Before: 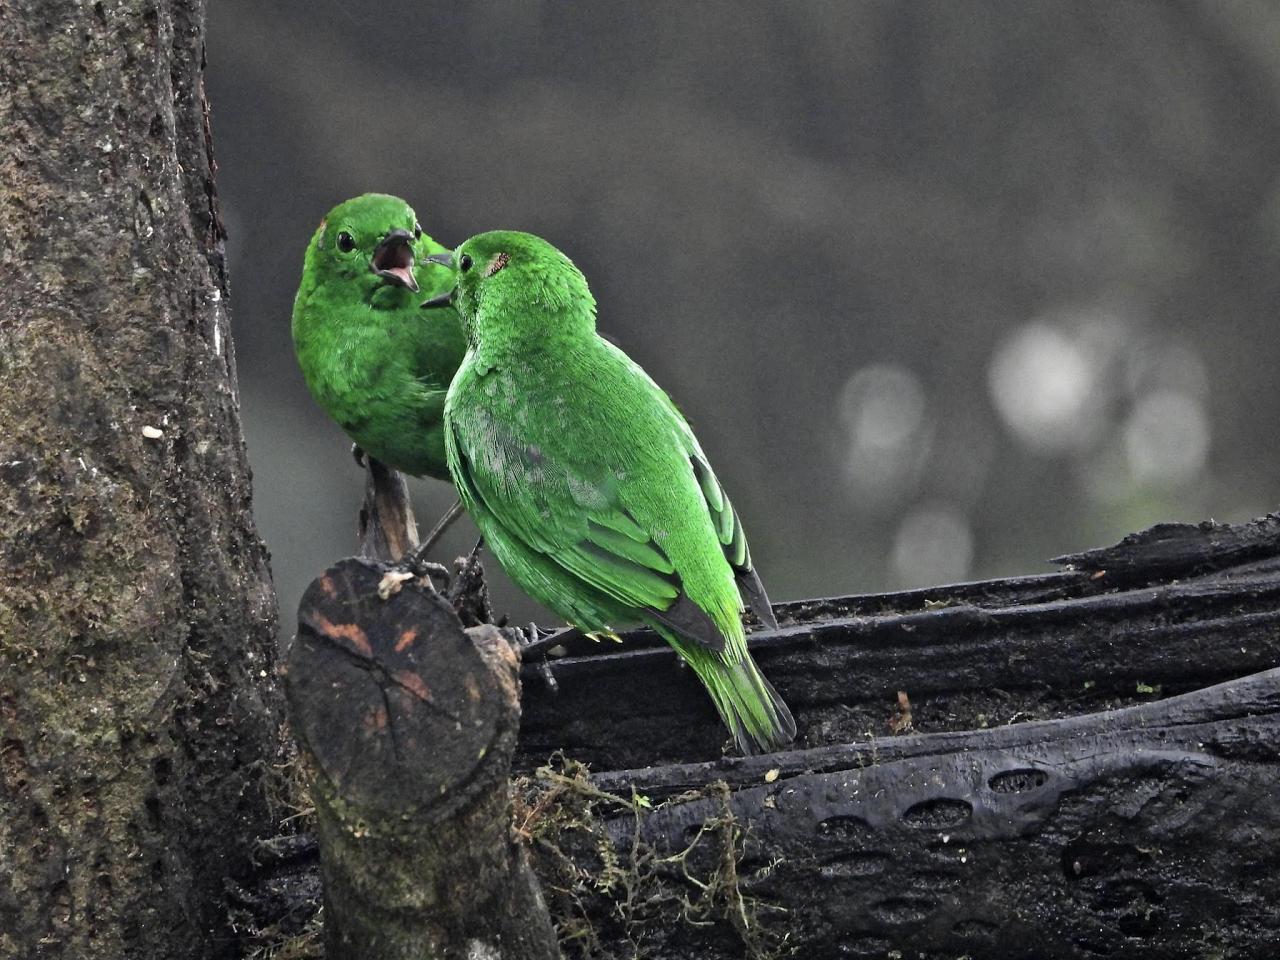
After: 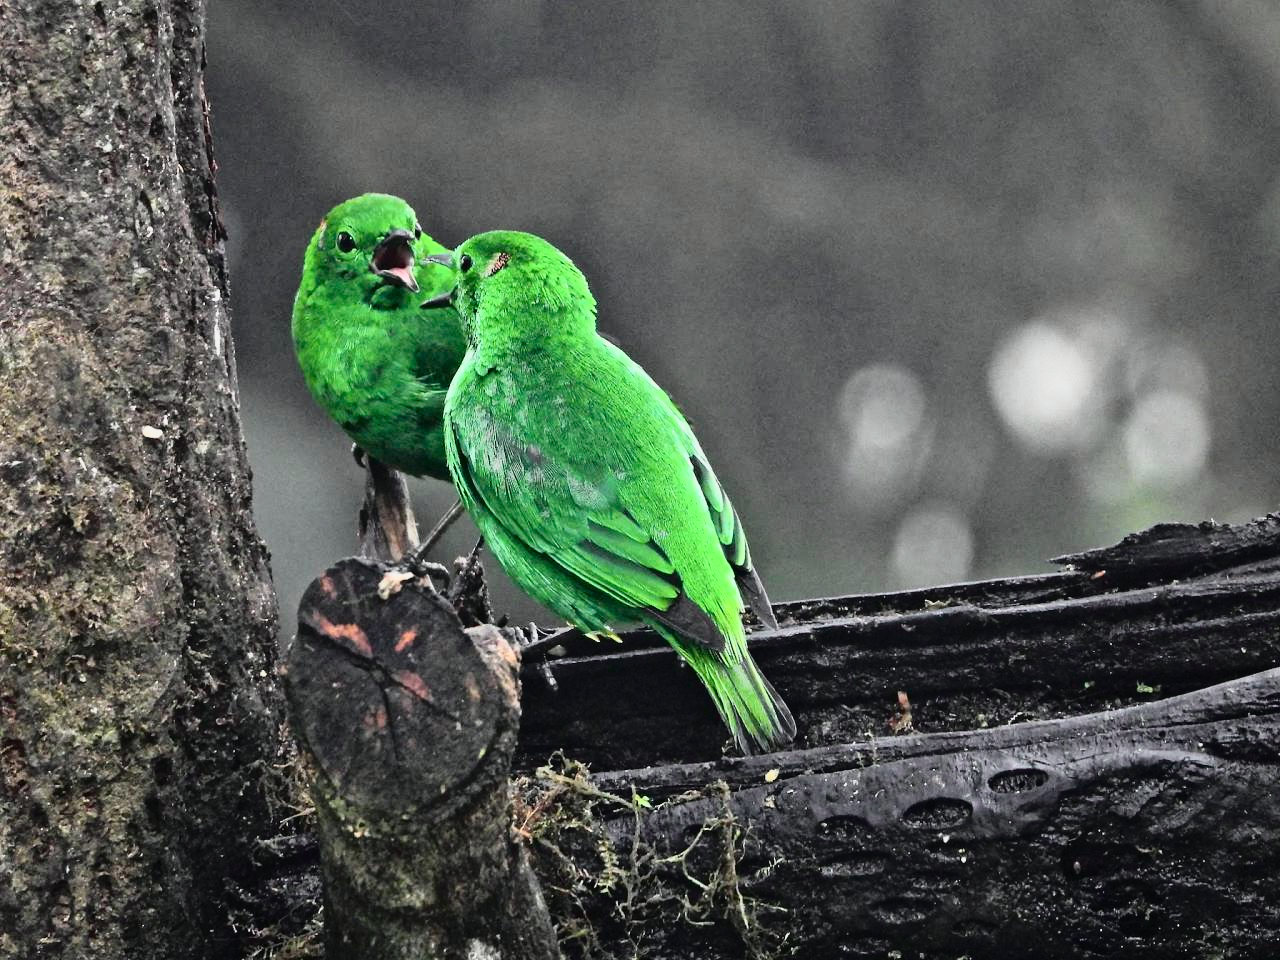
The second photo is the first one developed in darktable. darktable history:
base curve: curves: ch0 [(0, 0) (0.666, 0.806) (1, 1)]
tone curve: curves: ch0 [(0, 0.014) (0.17, 0.099) (0.398, 0.423) (0.728, 0.808) (0.877, 0.91) (0.99, 0.955)]; ch1 [(0, 0) (0.377, 0.325) (0.493, 0.491) (0.505, 0.504) (0.515, 0.515) (0.554, 0.575) (0.623, 0.643) (0.701, 0.718) (1, 1)]; ch2 [(0, 0) (0.423, 0.453) (0.481, 0.485) (0.501, 0.501) (0.531, 0.527) (0.586, 0.597) (0.663, 0.706) (0.717, 0.753) (1, 0.991)], color space Lab, independent channels
